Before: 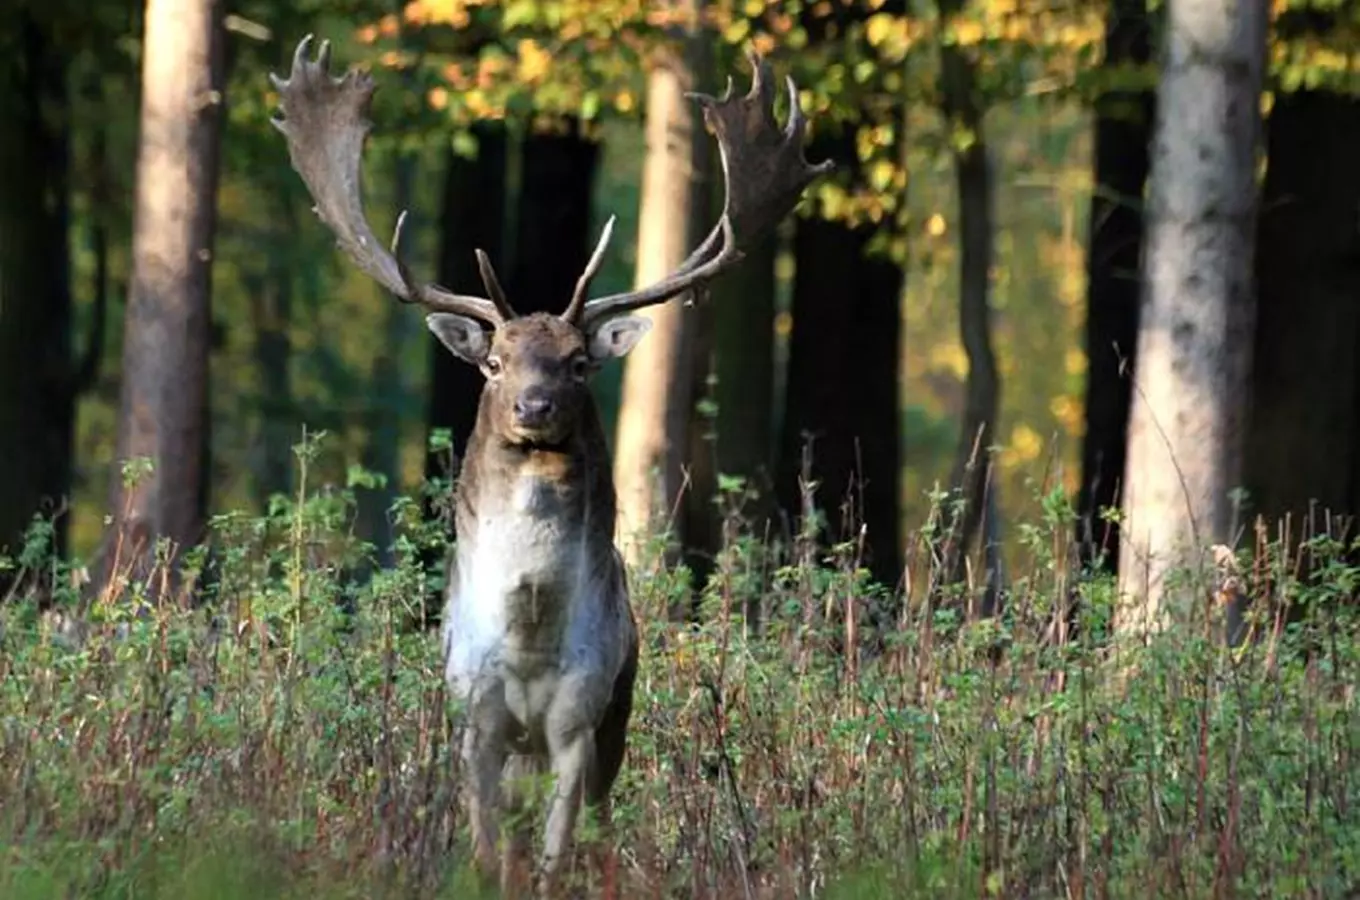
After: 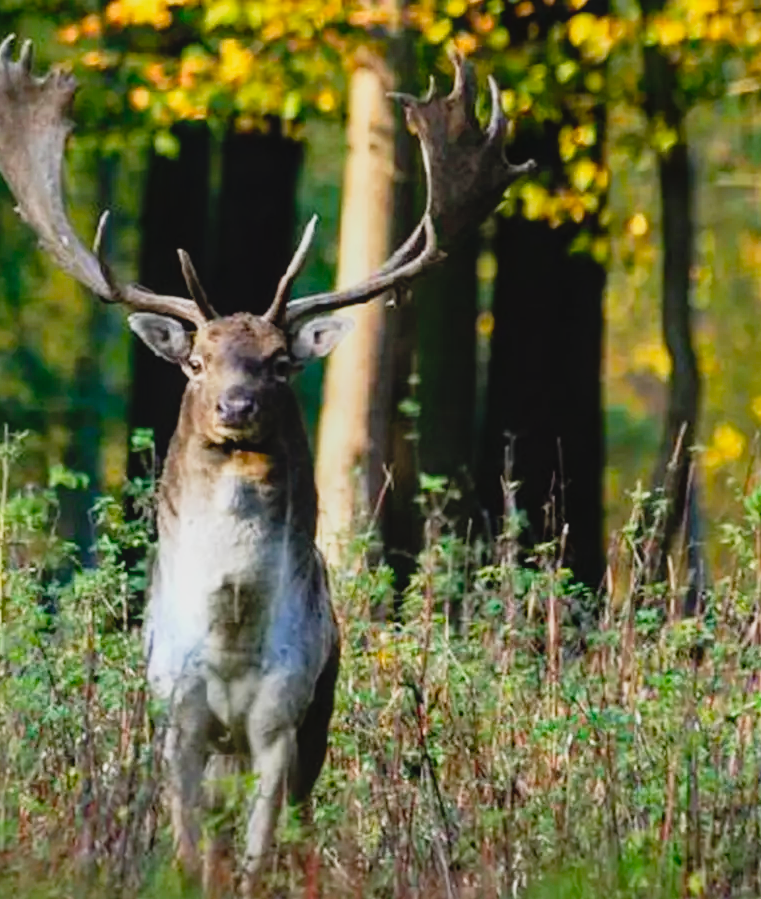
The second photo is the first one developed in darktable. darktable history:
crop: left 21.929%, right 22.075%, bottom 0.013%
local contrast: detail 110%
color balance rgb: shadows lift › chroma 0.992%, shadows lift › hue 110.92°, power › hue 328.47°, perceptual saturation grading › global saturation 29.666%
tone curve: curves: ch0 [(0, 0.022) (0.114, 0.088) (0.282, 0.316) (0.446, 0.511) (0.613, 0.693) (0.786, 0.843) (0.999, 0.949)]; ch1 [(0, 0) (0.395, 0.343) (0.463, 0.427) (0.486, 0.474) (0.503, 0.5) (0.535, 0.522) (0.555, 0.546) (0.594, 0.614) (0.755, 0.793) (1, 1)]; ch2 [(0, 0) (0.369, 0.388) (0.449, 0.431) (0.501, 0.5) (0.528, 0.517) (0.561, 0.59) (0.612, 0.646) (0.697, 0.721) (1, 1)], preserve colors none
